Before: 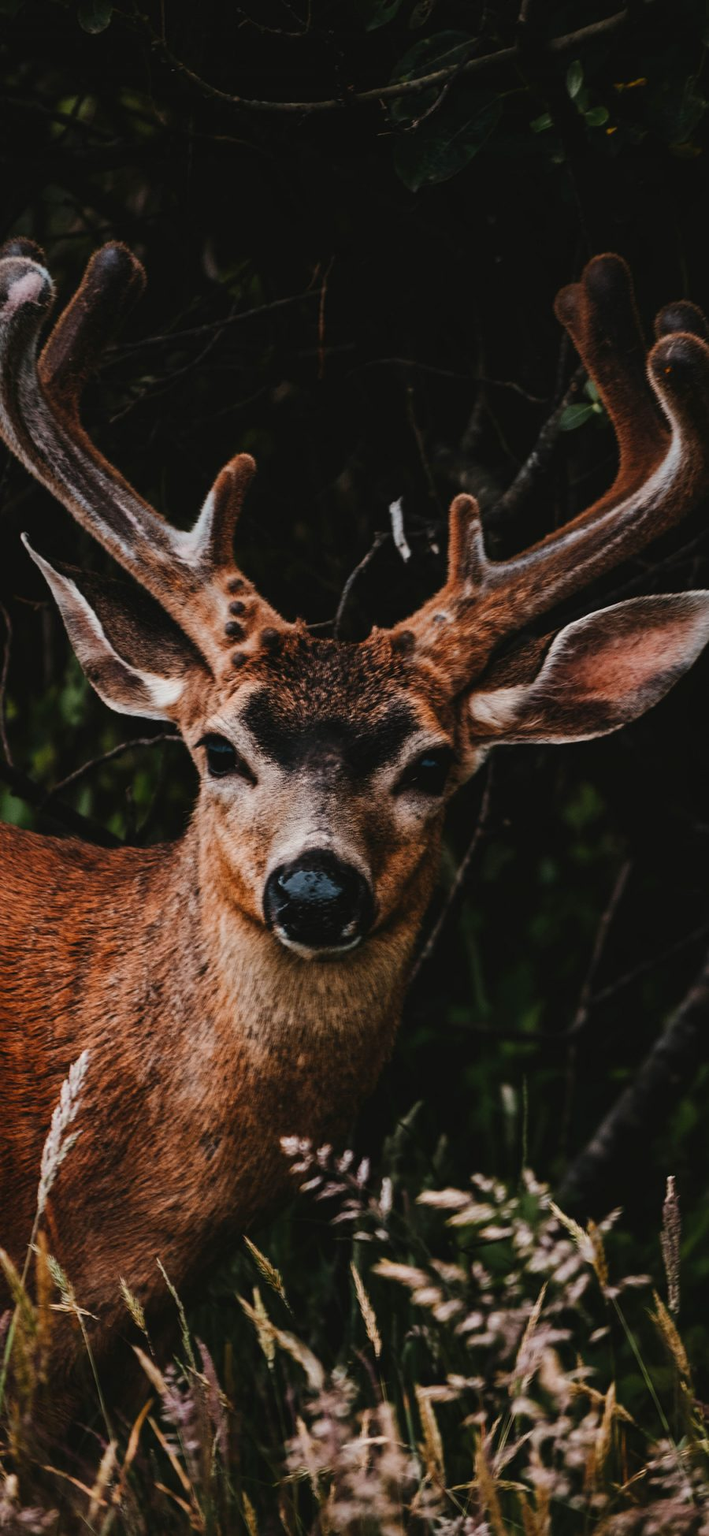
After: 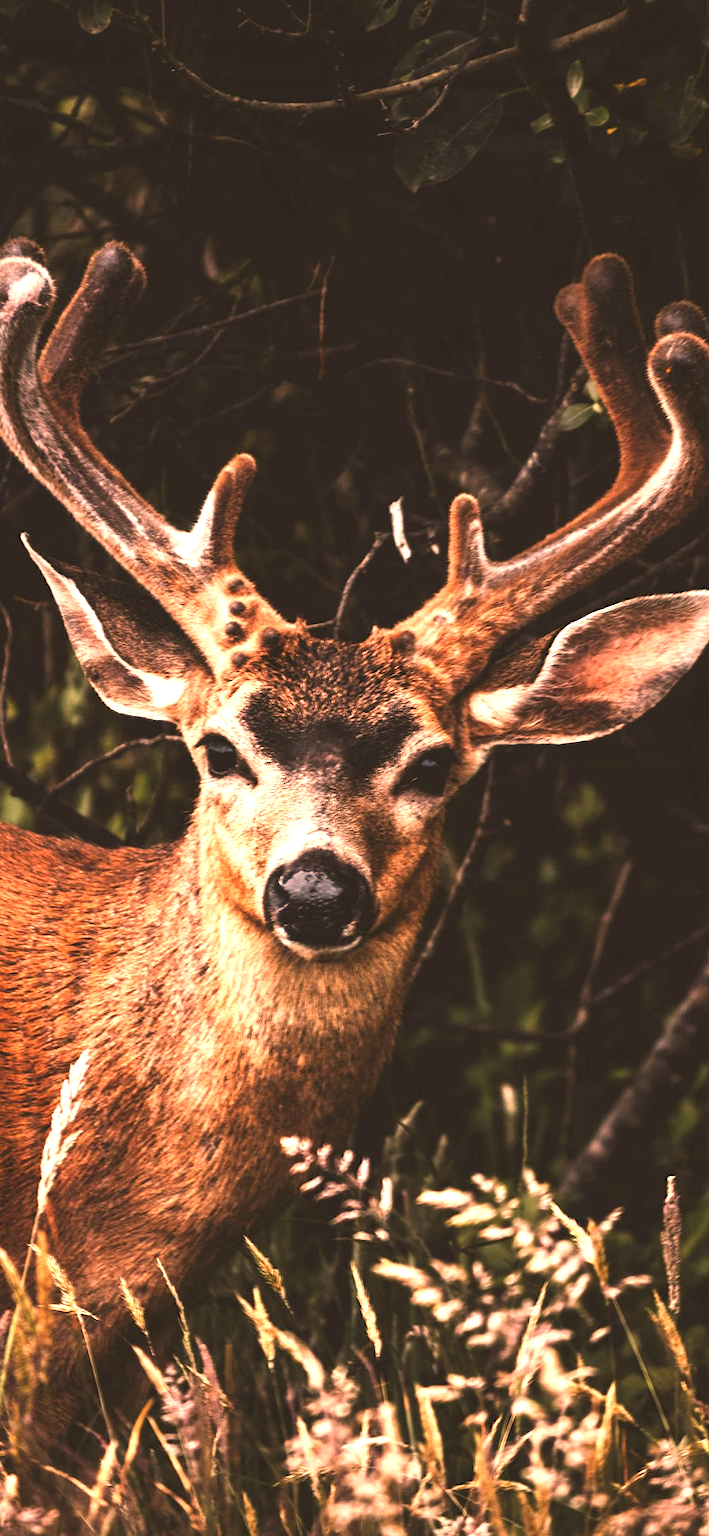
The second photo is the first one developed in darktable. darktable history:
color correction: highlights a* 40, highlights b* 40, saturation 0.69
exposure: exposure 2.003 EV, compensate highlight preservation false
